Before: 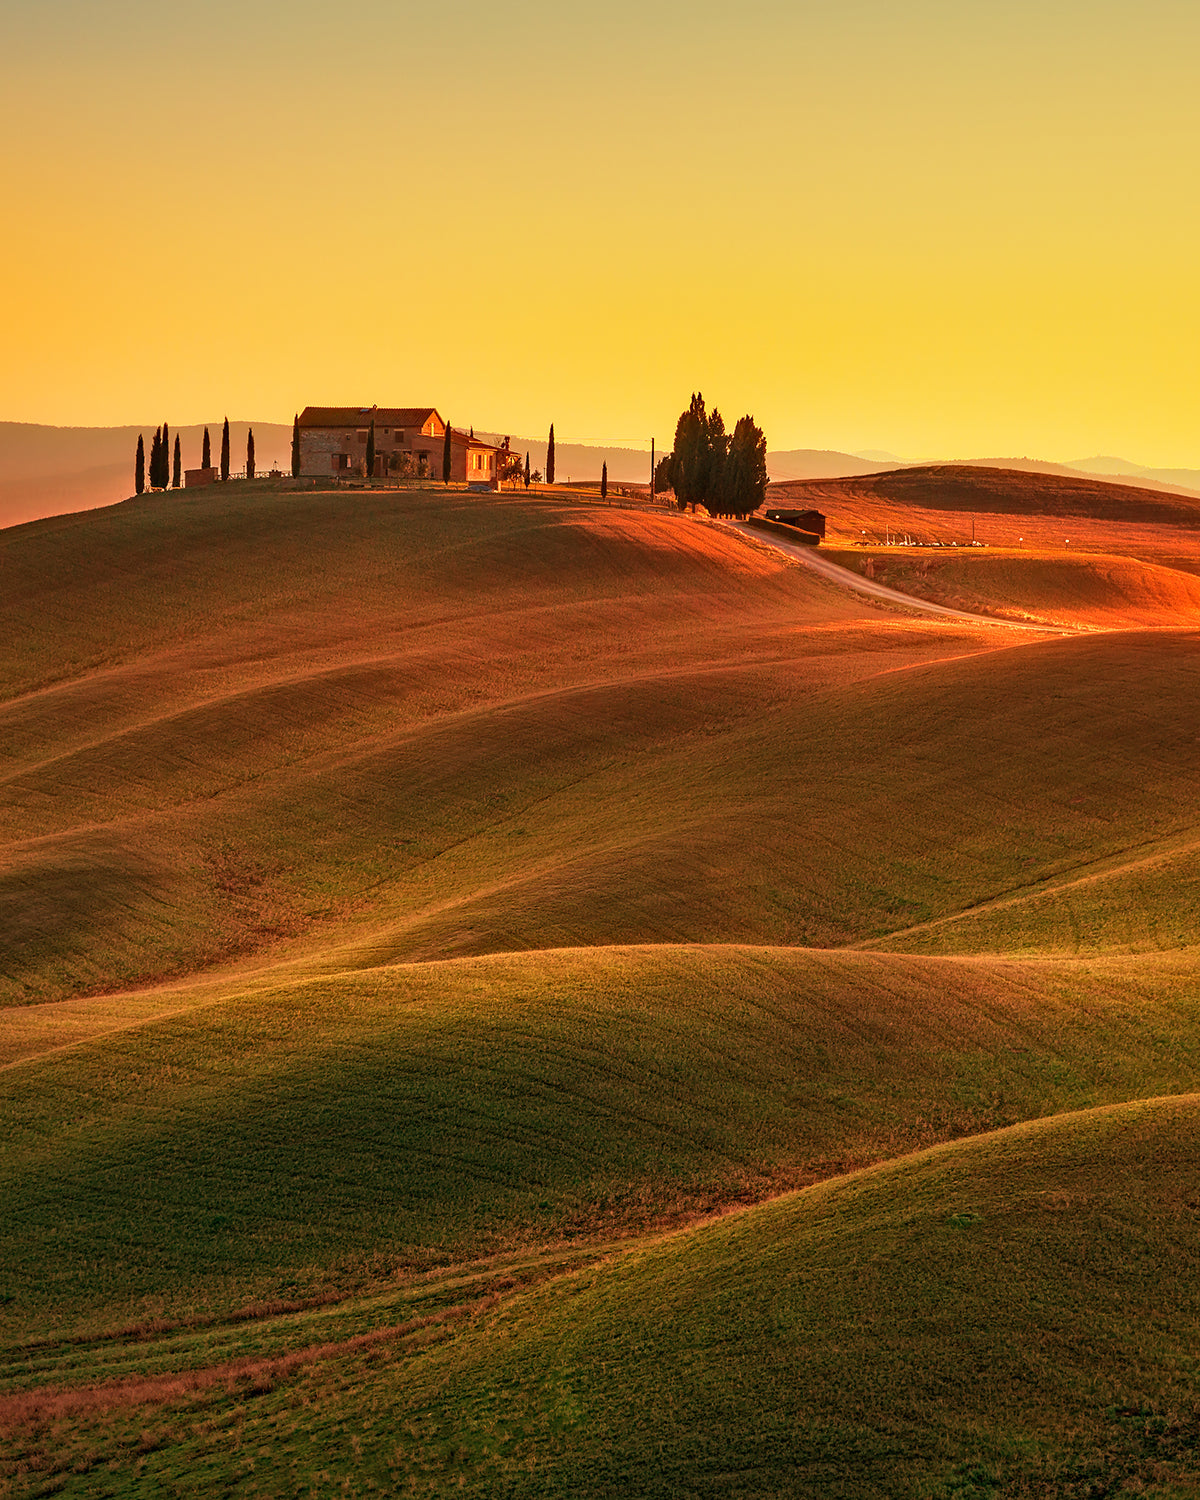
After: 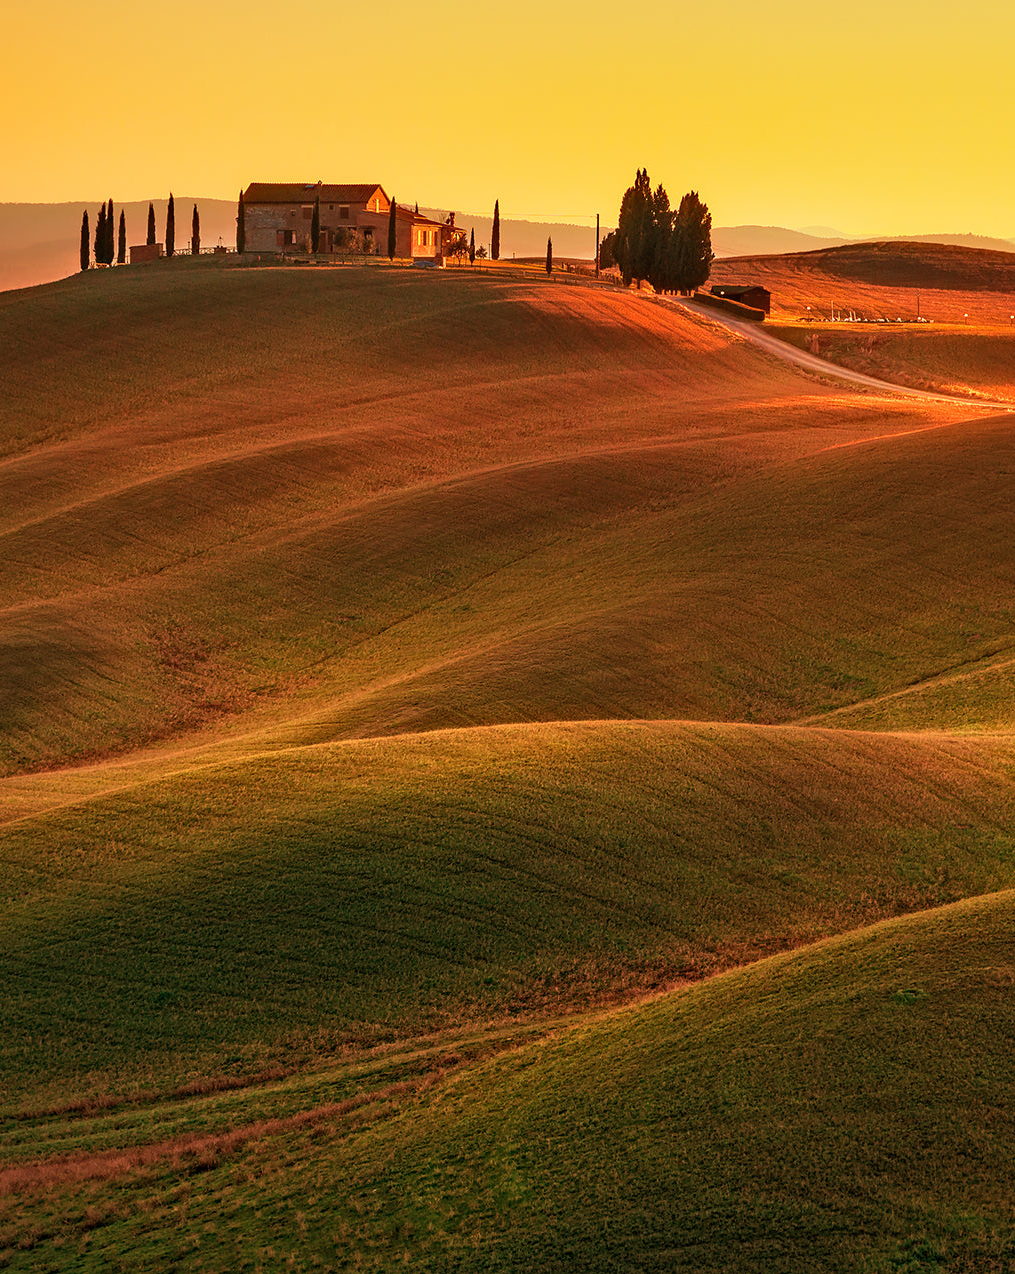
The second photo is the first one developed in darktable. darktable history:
crop and rotate: left 4.663%, top 15.062%, right 10.676%
